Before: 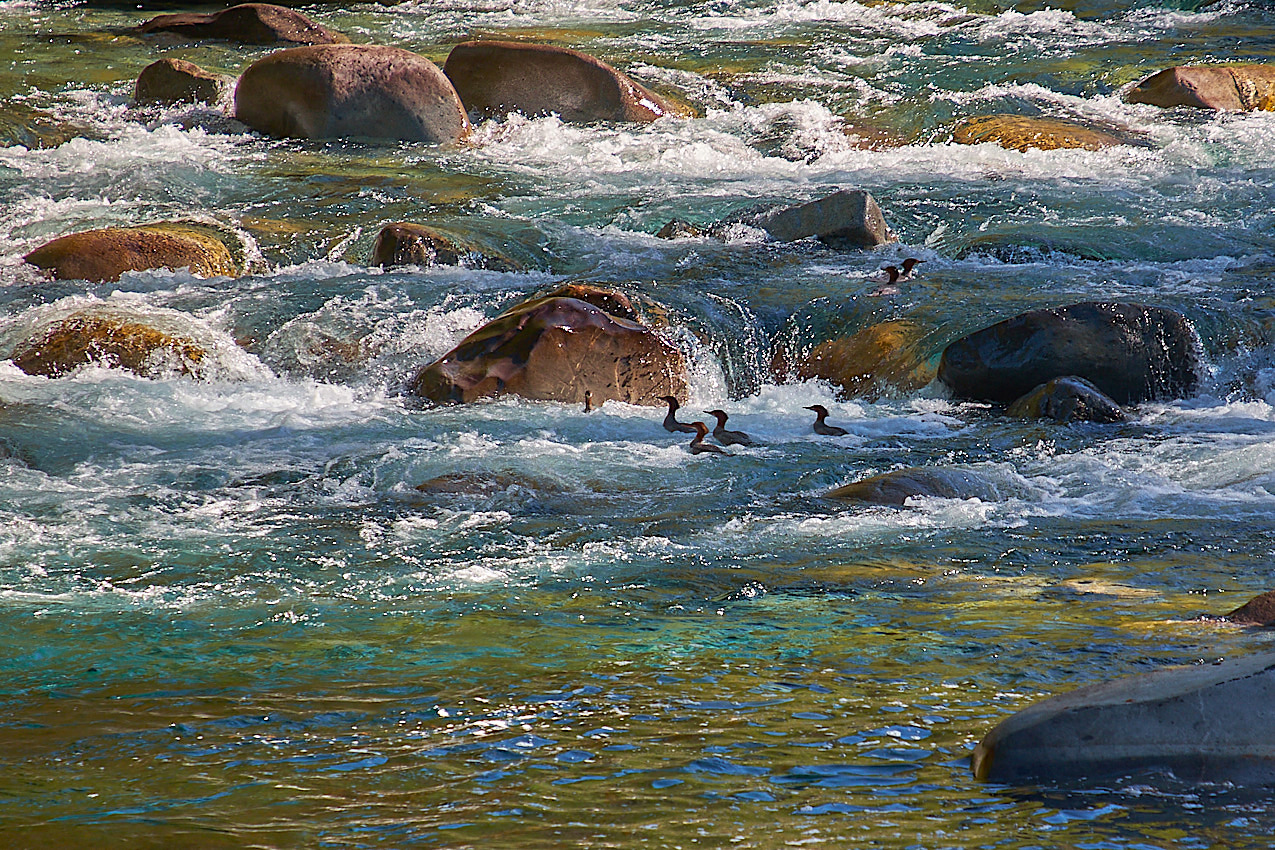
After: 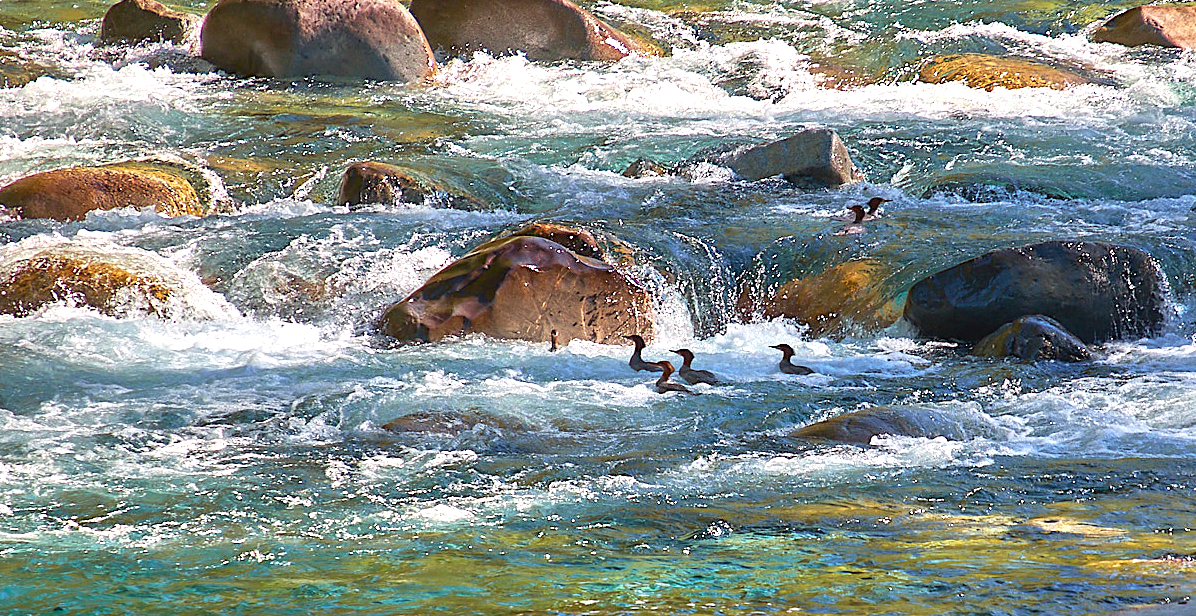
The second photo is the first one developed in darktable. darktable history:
exposure: black level correction 0, exposure 0.5 EV, compensate exposure bias true, compensate highlight preservation false
crop: left 2.737%, top 7.287%, right 3.421%, bottom 20.179%
